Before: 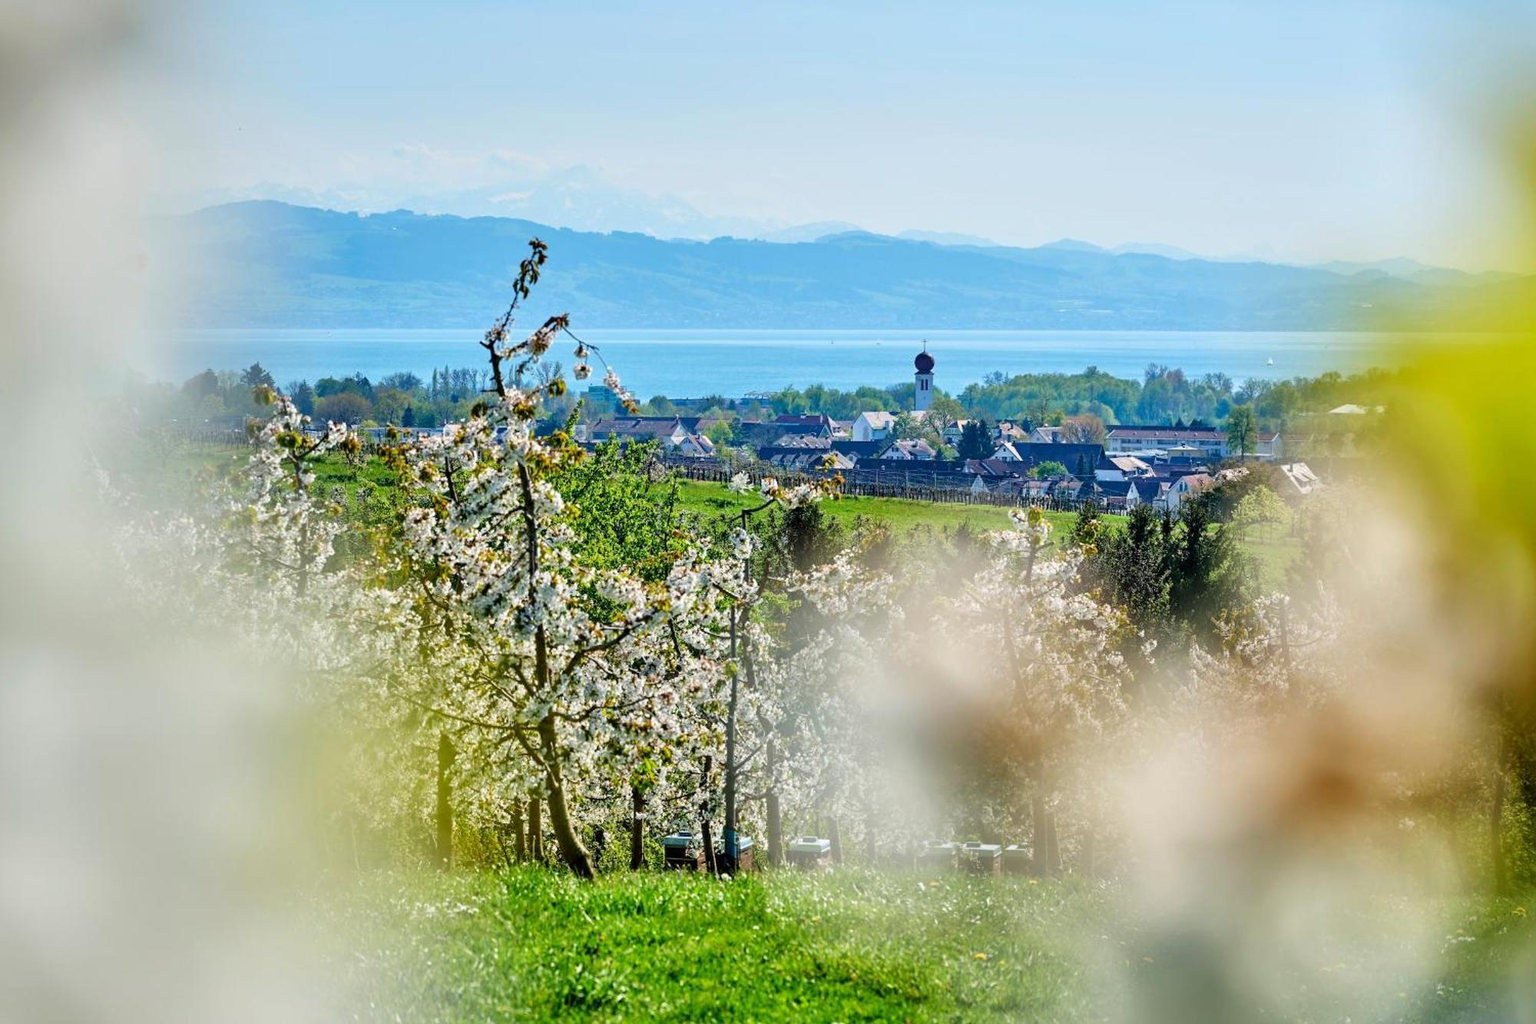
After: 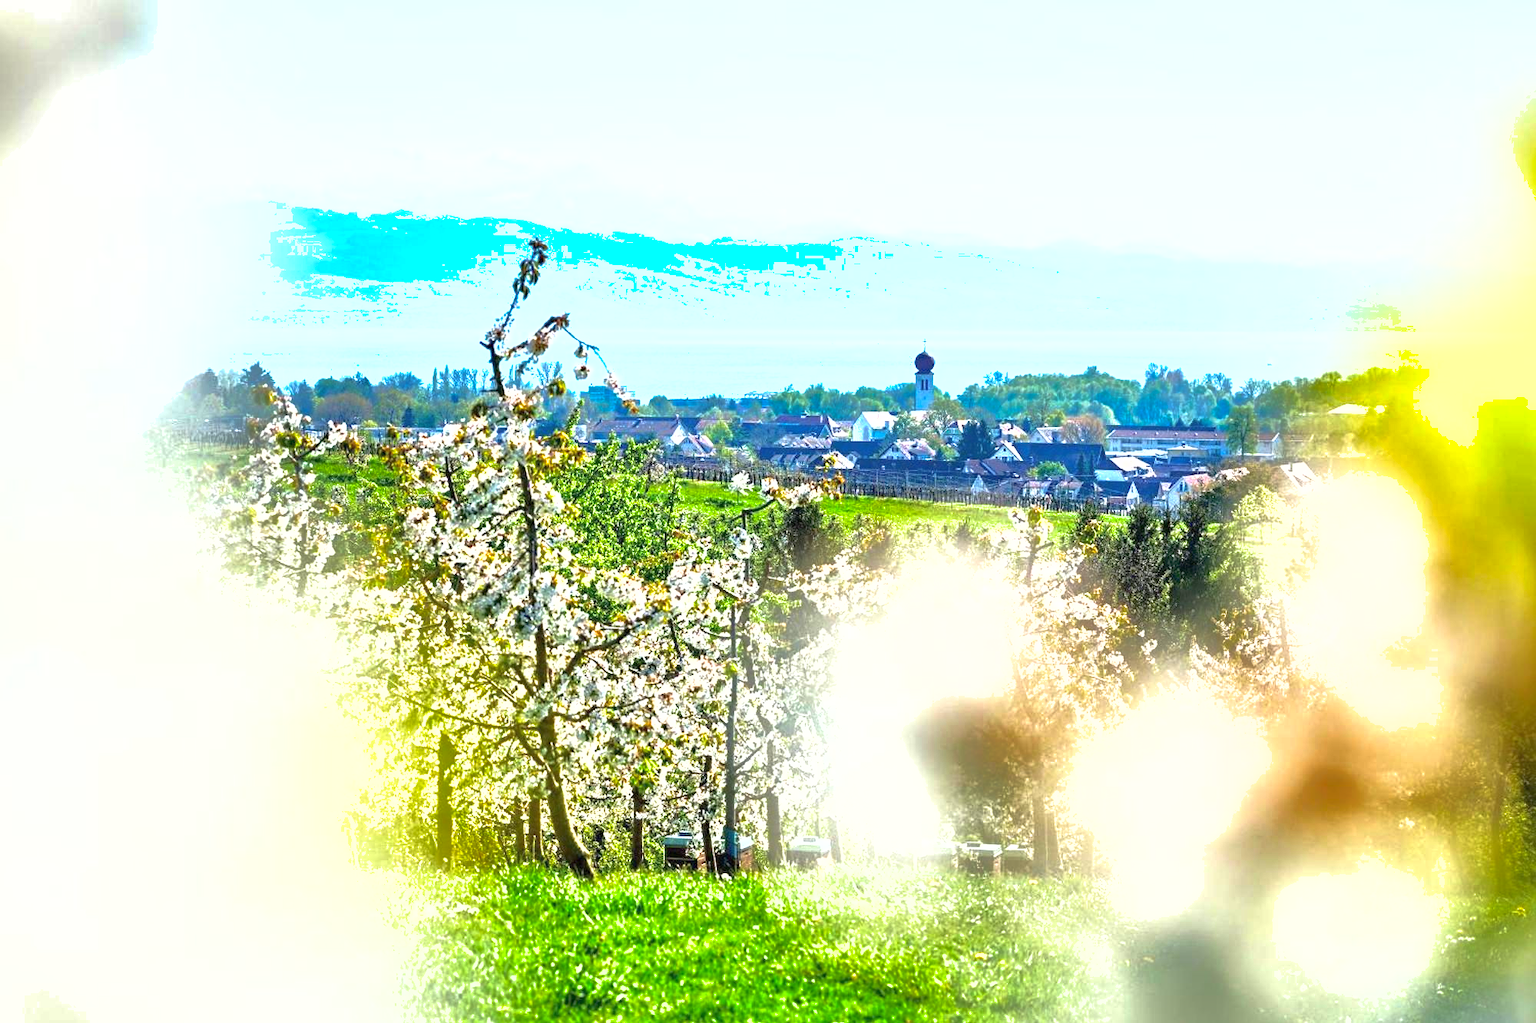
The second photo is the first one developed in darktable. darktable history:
shadows and highlights: on, module defaults
exposure: black level correction 0, exposure 1.2 EV, compensate highlight preservation false
